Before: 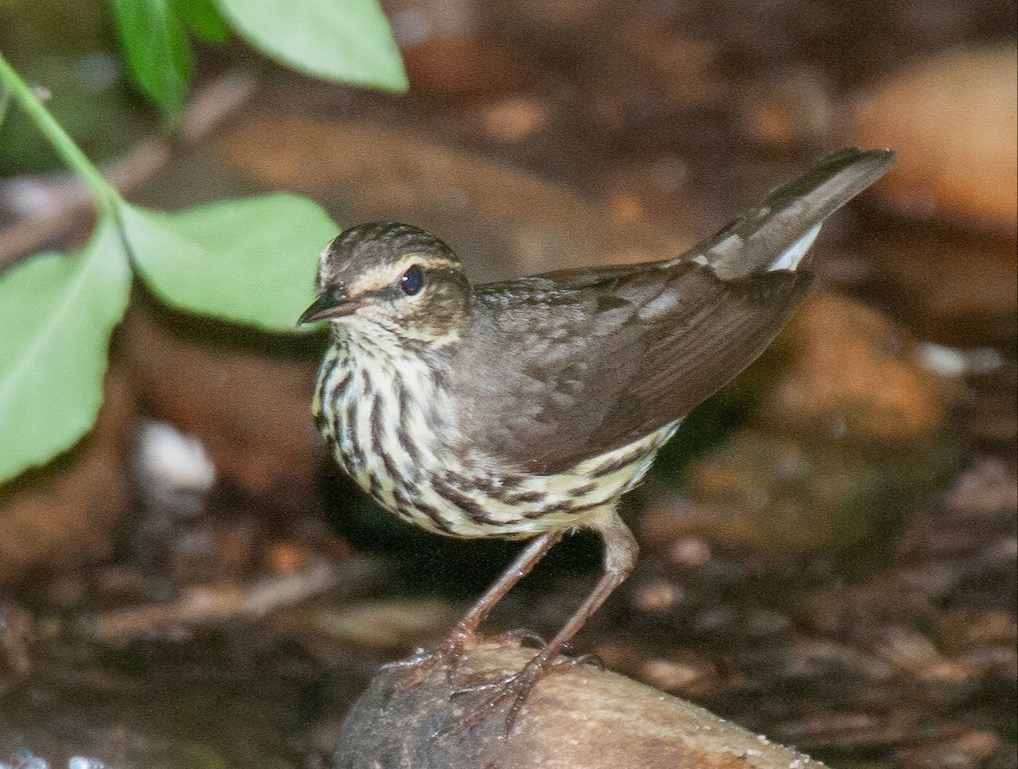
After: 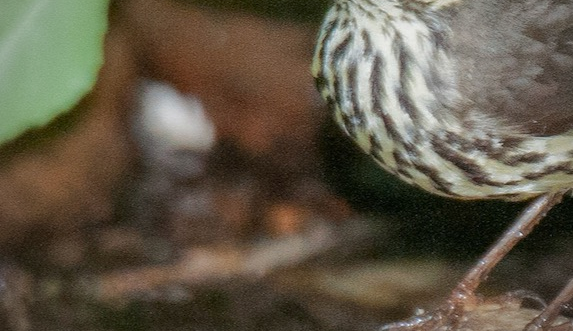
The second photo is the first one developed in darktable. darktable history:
vignetting: fall-off radius 63.69%, center (0, 0.01), unbound false
crop: top 44.122%, right 43.634%, bottom 12.734%
shadows and highlights: shadows 29.3, highlights -28.79, low approximation 0.01, soften with gaussian
tone curve: curves: ch0 [(0, 0) (0.568, 0.517) (0.8, 0.717) (1, 1)], color space Lab, independent channels, preserve colors none
